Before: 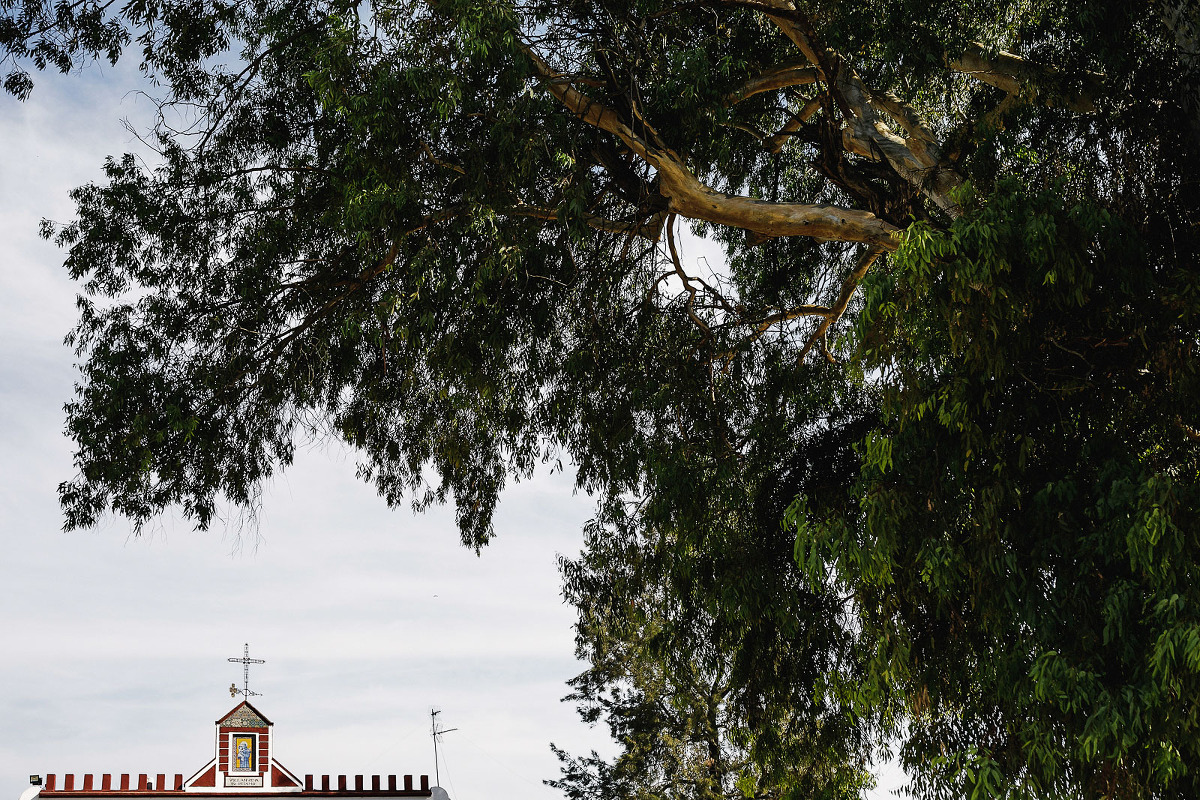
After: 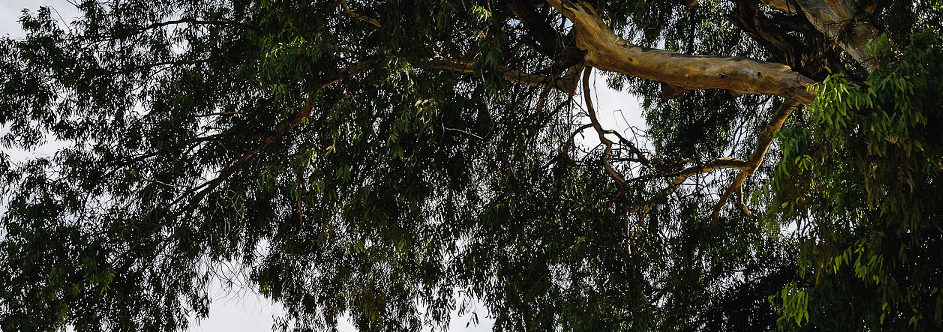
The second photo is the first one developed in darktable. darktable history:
tone equalizer: on, module defaults
crop: left 7.036%, top 18.398%, right 14.379%, bottom 40.043%
